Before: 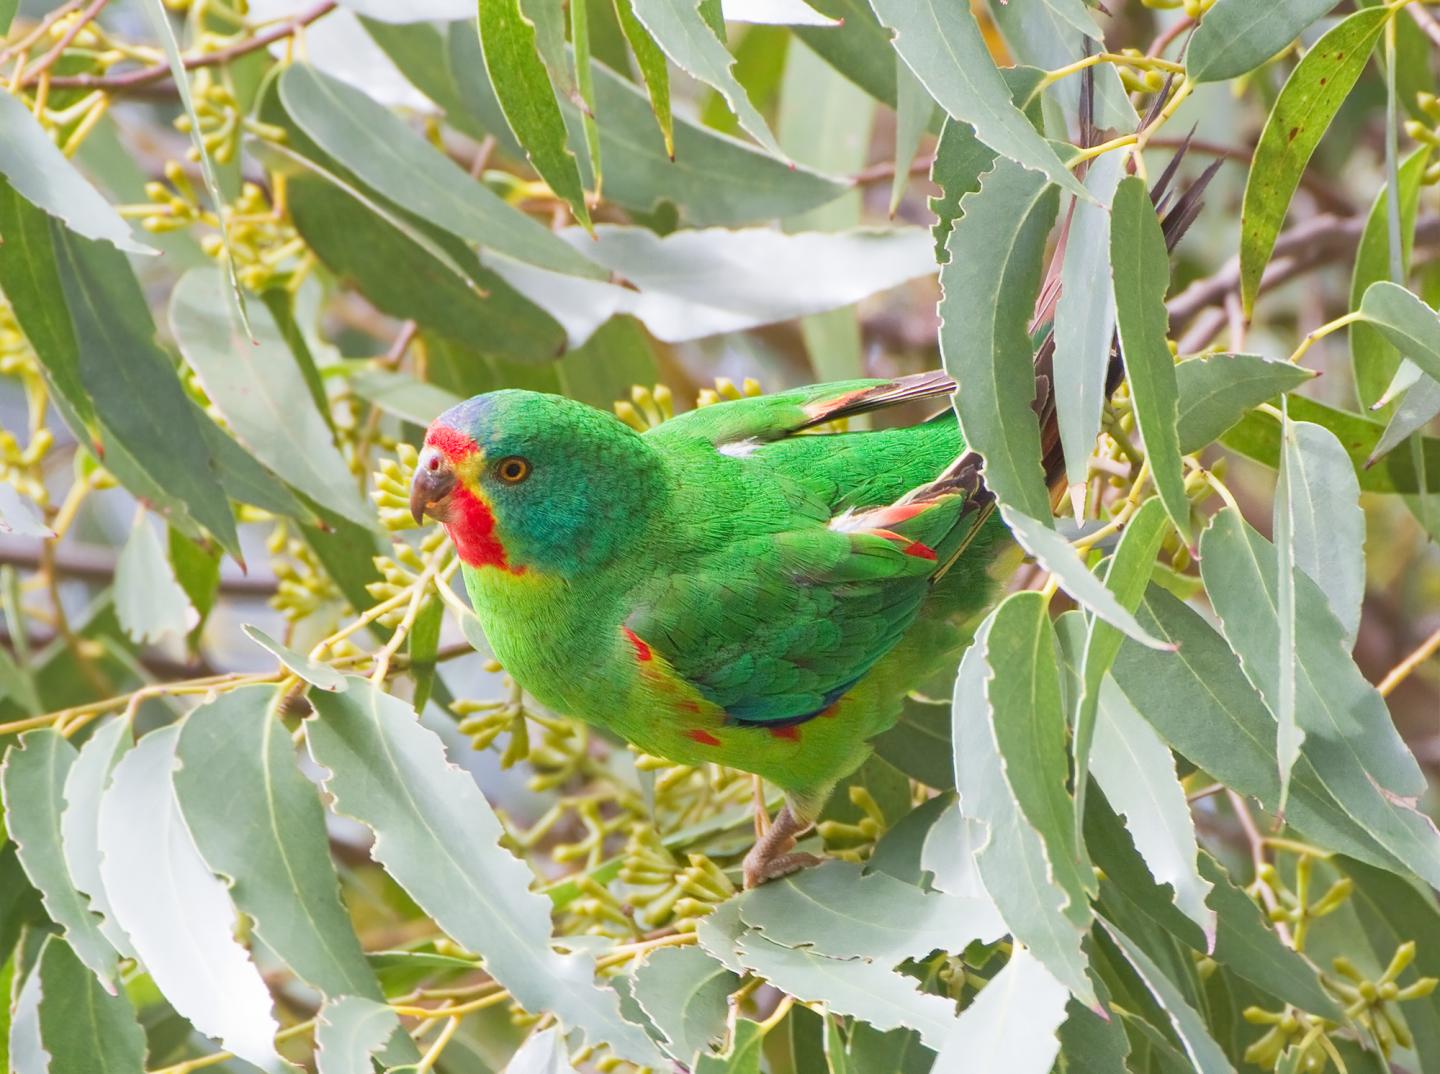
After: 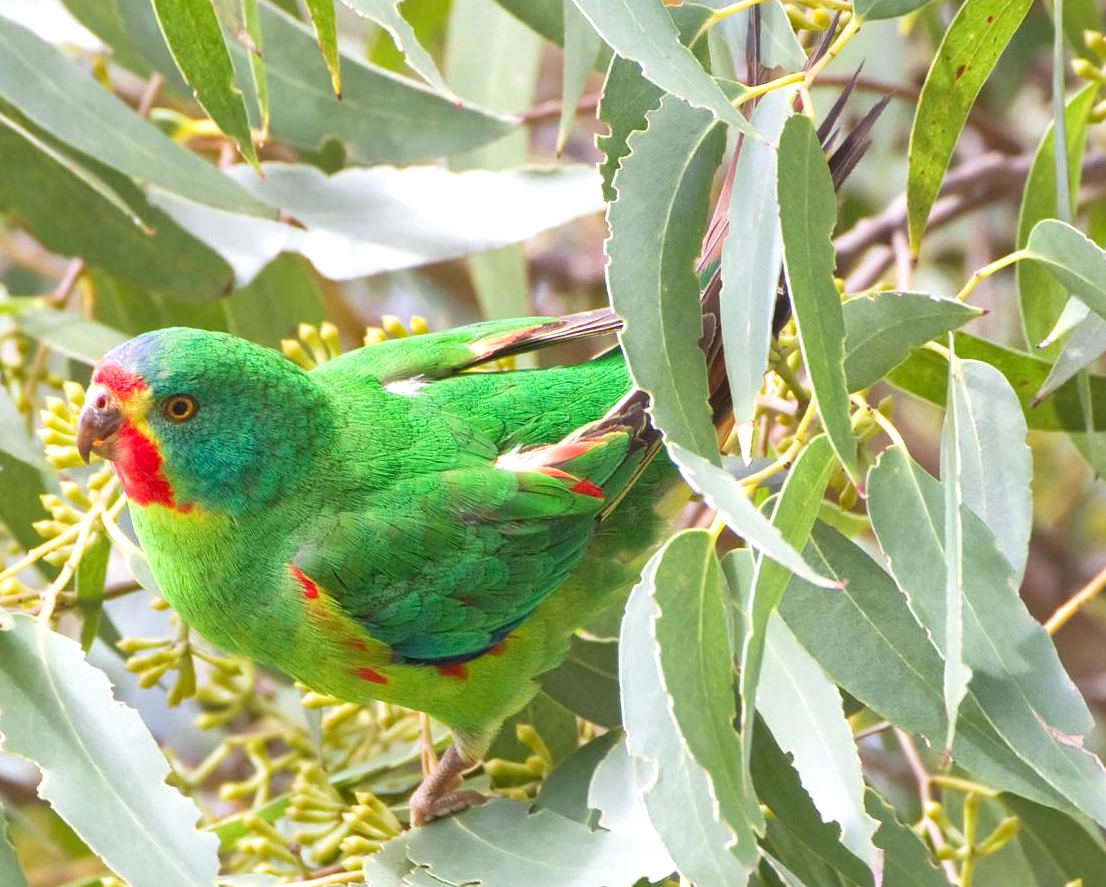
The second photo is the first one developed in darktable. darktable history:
crop: left 23.148%, top 5.829%, bottom 11.555%
exposure: exposure 0.296 EV, compensate exposure bias true, compensate highlight preservation false
local contrast: mode bilateral grid, contrast 20, coarseness 51, detail 119%, midtone range 0.2
